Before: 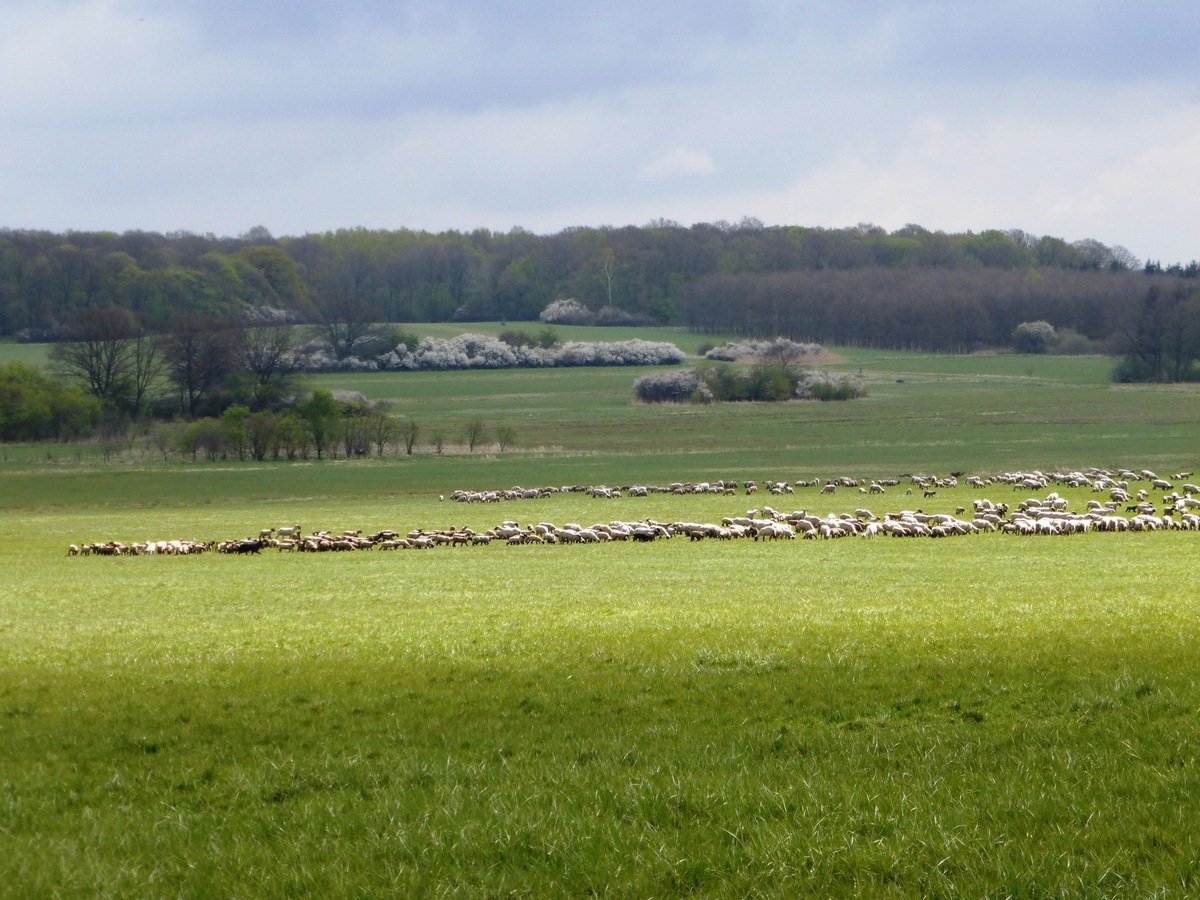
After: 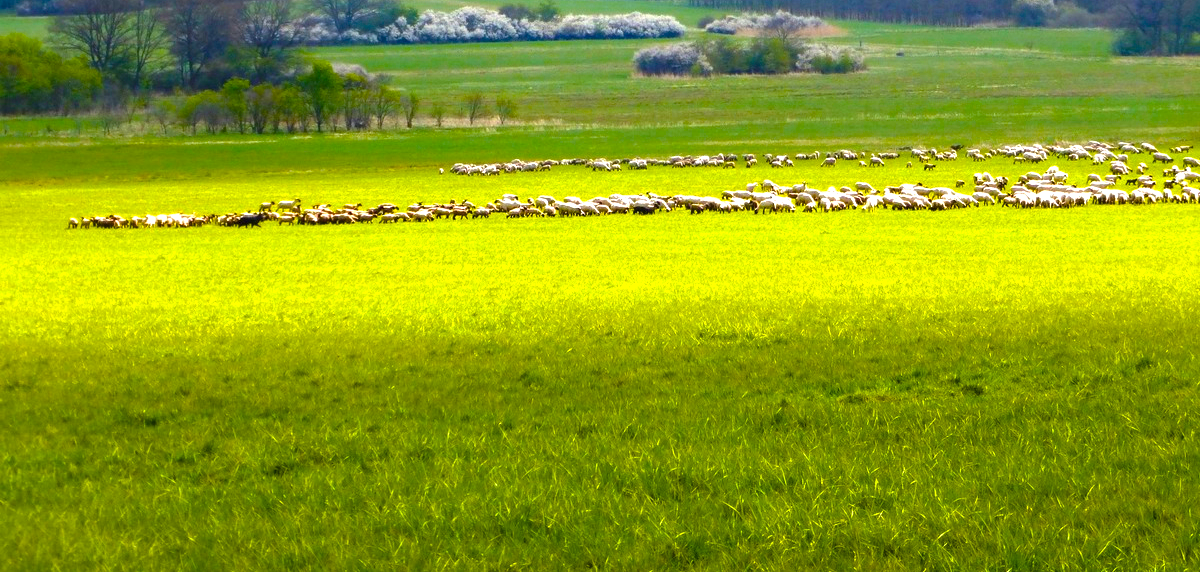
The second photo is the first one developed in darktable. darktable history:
tone equalizer: on, module defaults
crop and rotate: top 36.435%
color balance rgb: linear chroma grading › global chroma 25%, perceptual saturation grading › global saturation 40%, perceptual brilliance grading › global brilliance 30%, global vibrance 40%
